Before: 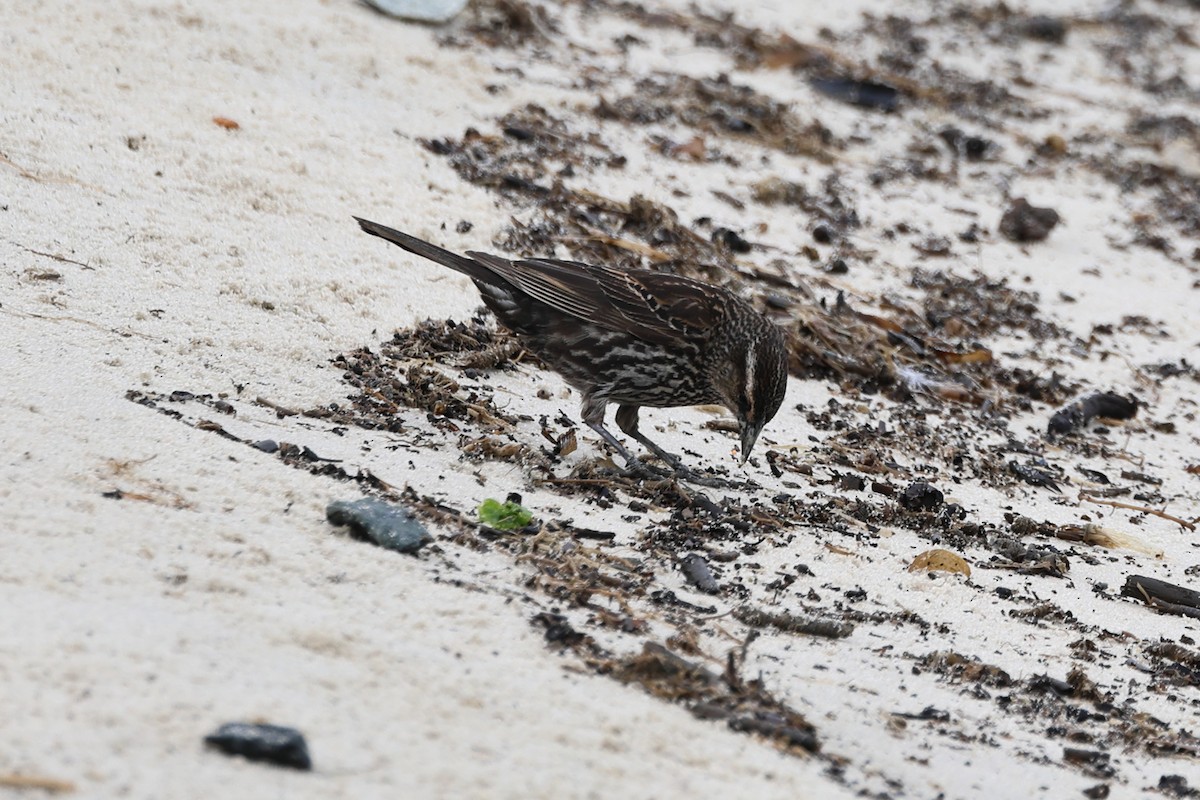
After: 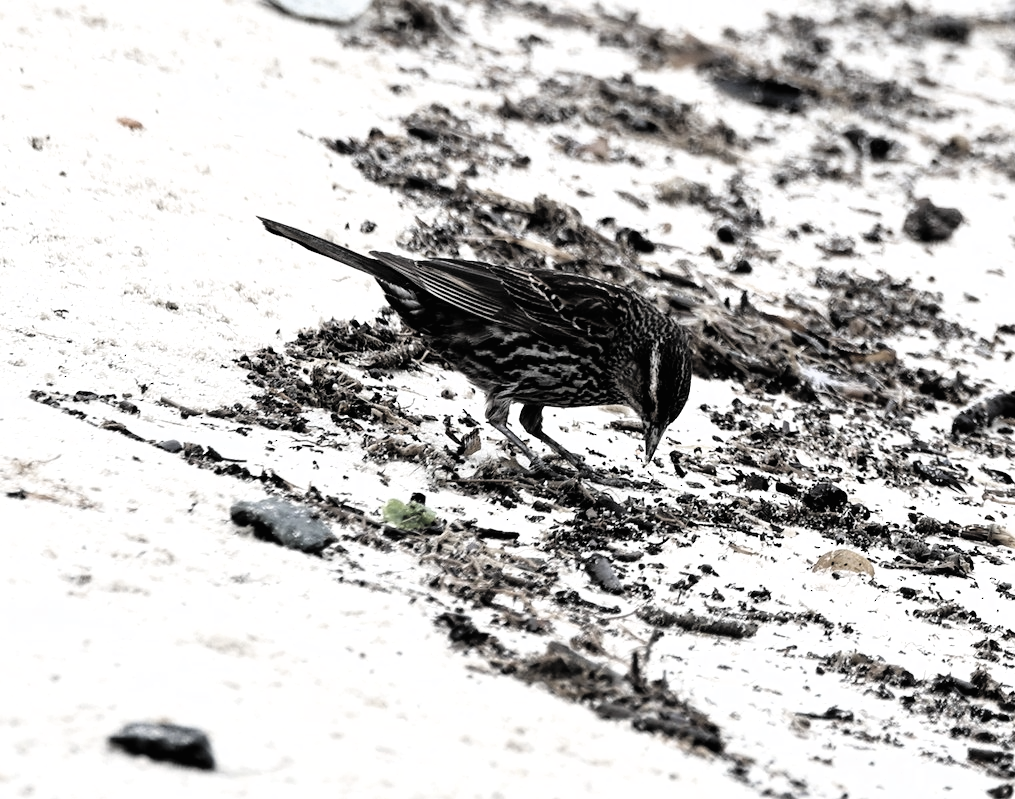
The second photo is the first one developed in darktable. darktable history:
contrast brightness saturation: brightness 0.181, saturation -0.515
crop: left 8.007%, right 7.407%
filmic rgb: black relative exposure -8.19 EV, white relative exposure 2.24 EV, hardness 7.15, latitude 84.88%, contrast 1.679, highlights saturation mix -4.4%, shadows ↔ highlights balance -2.43%
